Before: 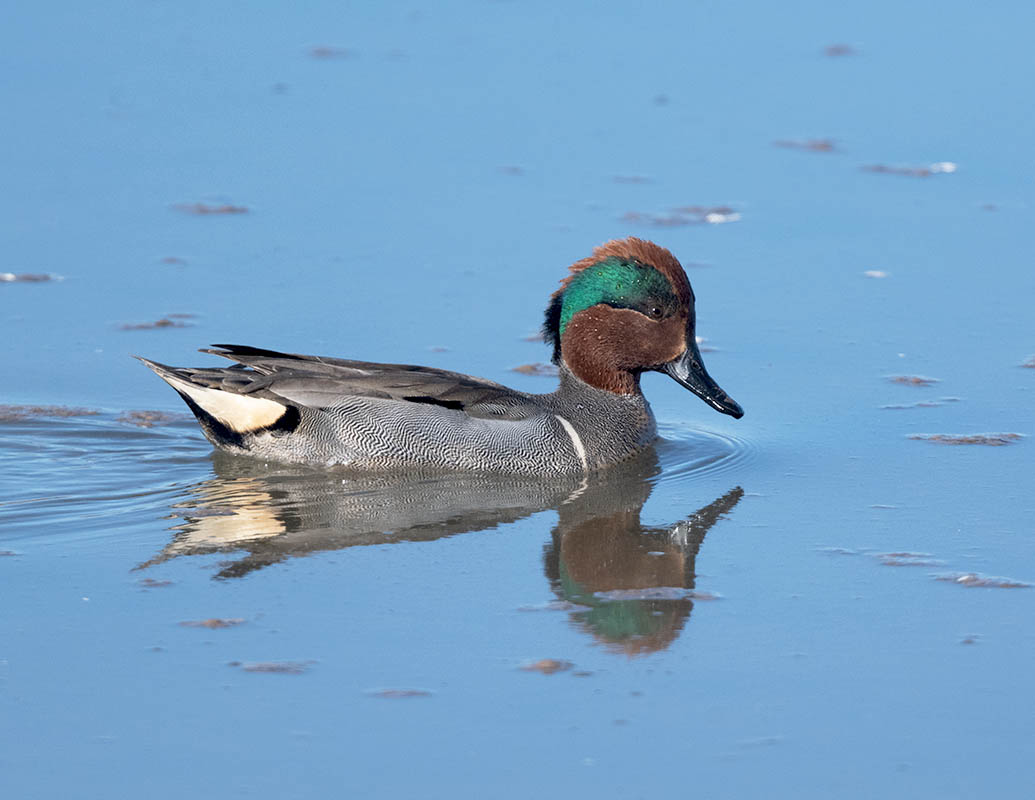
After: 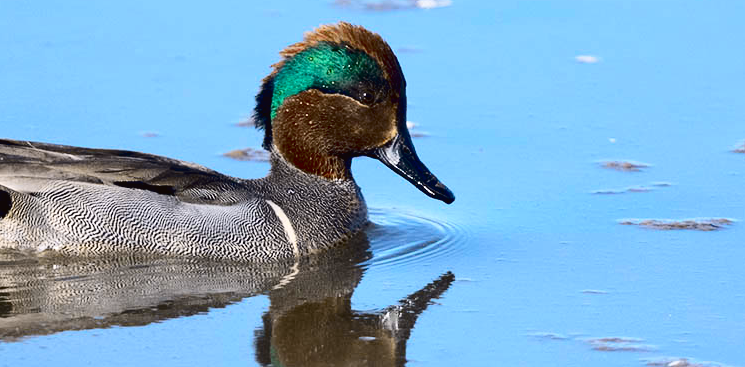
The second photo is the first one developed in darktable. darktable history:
exposure: black level correction 0.009, exposure 0.119 EV, compensate highlight preservation false
tone curve: curves: ch0 [(0.003, 0.023) (0.071, 0.052) (0.236, 0.197) (0.466, 0.557) (0.631, 0.764) (0.806, 0.906) (1, 1)]; ch1 [(0, 0) (0.262, 0.227) (0.417, 0.386) (0.469, 0.467) (0.502, 0.51) (0.528, 0.521) (0.573, 0.555) (0.605, 0.621) (0.644, 0.671) (0.686, 0.728) (0.994, 0.987)]; ch2 [(0, 0) (0.262, 0.188) (0.385, 0.353) (0.427, 0.424) (0.495, 0.502) (0.531, 0.555) (0.583, 0.632) (0.644, 0.748) (1, 1)], color space Lab, independent channels, preserve colors none
crop and rotate: left 27.938%, top 27.046%, bottom 27.046%
contrast brightness saturation: brightness -0.09
